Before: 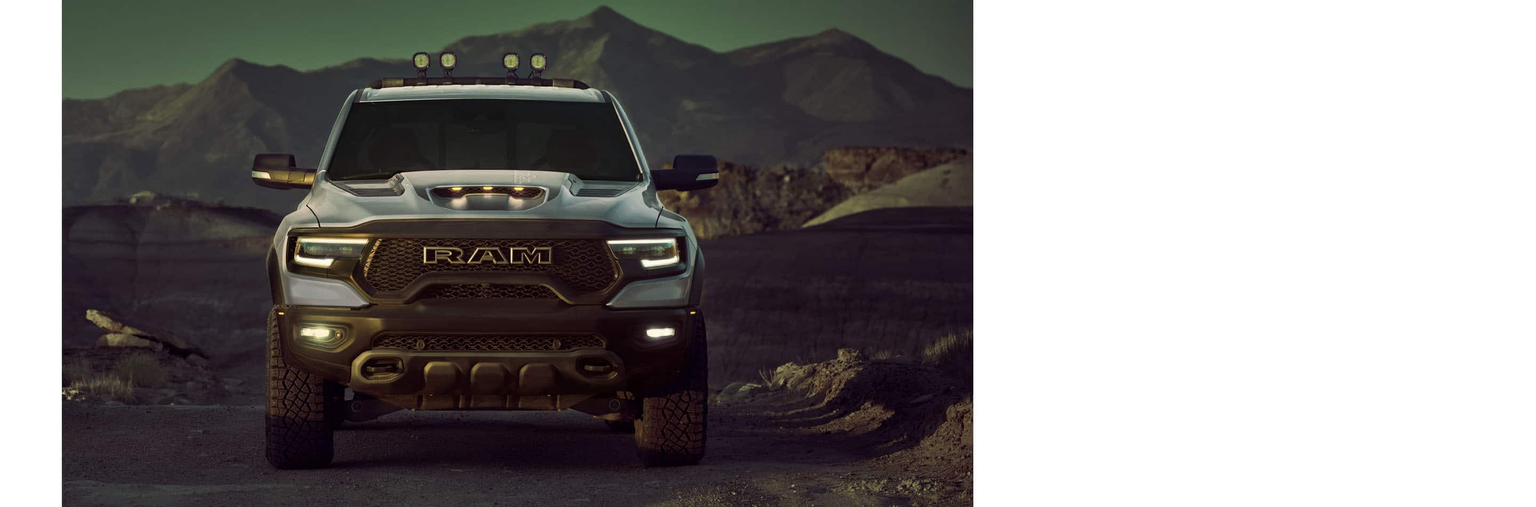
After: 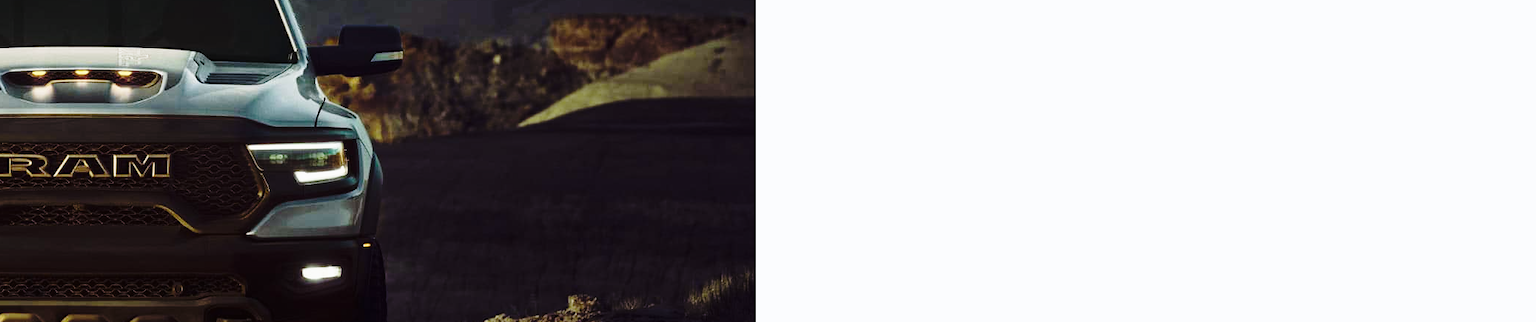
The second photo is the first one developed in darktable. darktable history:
white balance: red 0.976, blue 1.04
base curve: curves: ch0 [(0, 0) (0.04, 0.03) (0.133, 0.232) (0.448, 0.748) (0.843, 0.968) (1, 1)], preserve colors none
contrast brightness saturation: contrast -0.02, brightness -0.01, saturation 0.03
crop and rotate: left 27.938%, top 27.046%, bottom 27.046%
